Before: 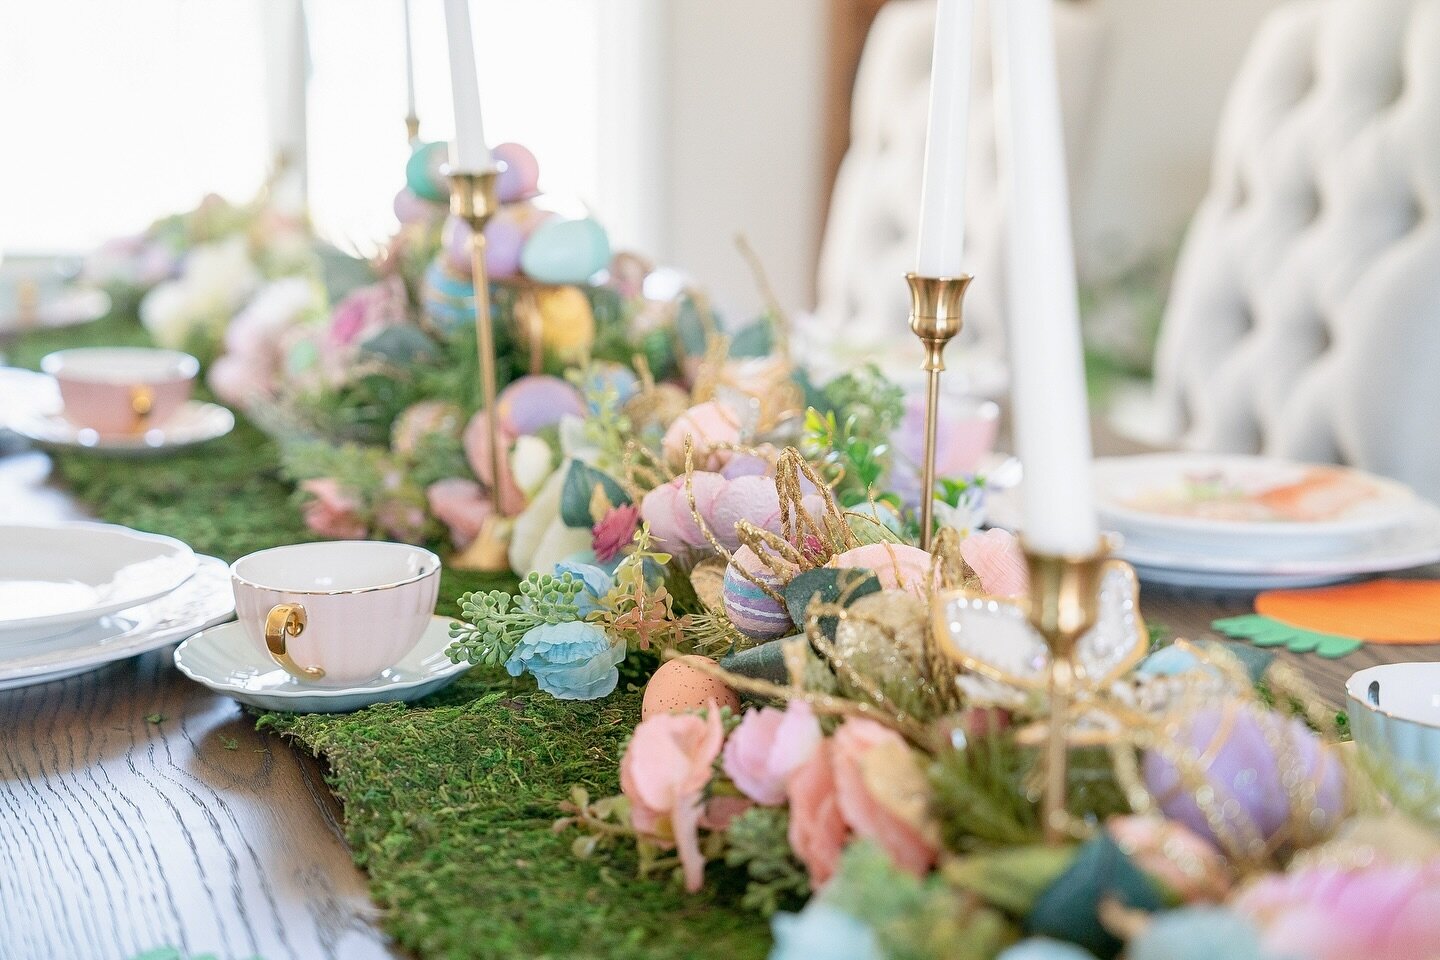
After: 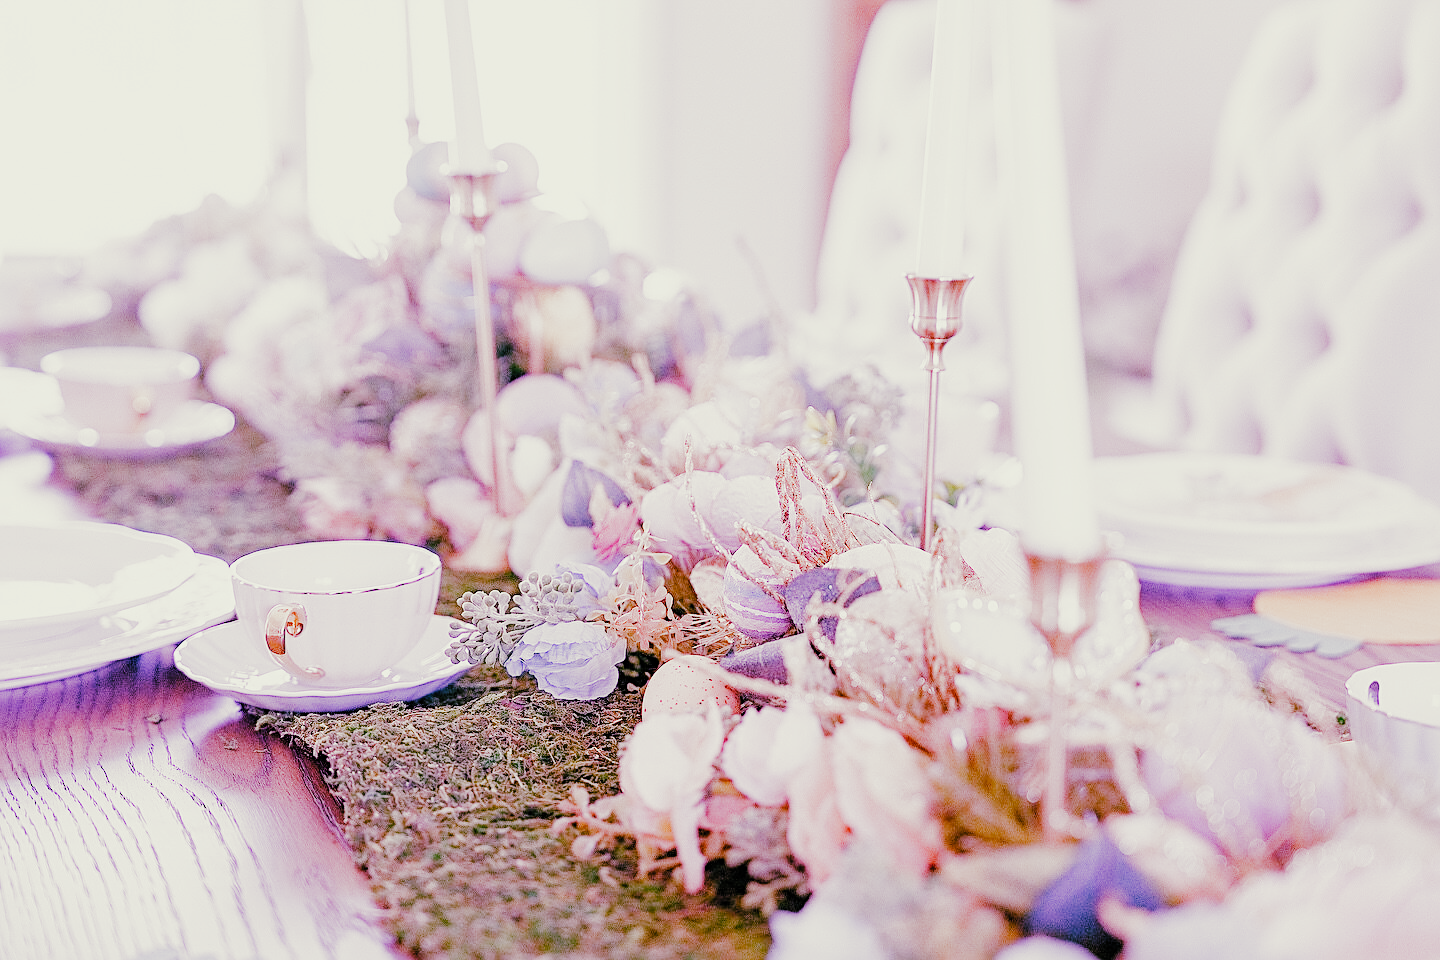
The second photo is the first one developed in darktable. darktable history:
sharpen: on, module defaults
white balance: red 1.944, blue 2.384
base curve: preserve colors none
filmic: grey point source 11.56, black point source -6.69, white point source 4.9, grey point target 18, white point target 100, output power 2.2, latitude stops 2, contrast 1.6, saturation 100, global saturation 100, balance 4.16
color correction: highlights a* -4.28, highlights b* 6.53
